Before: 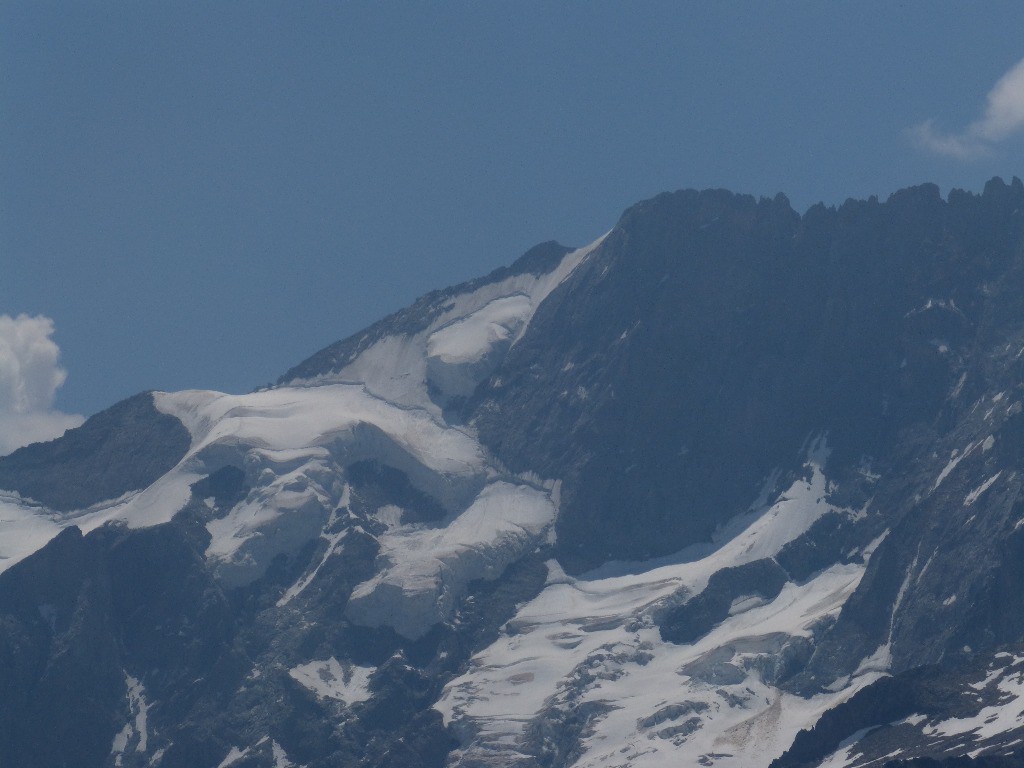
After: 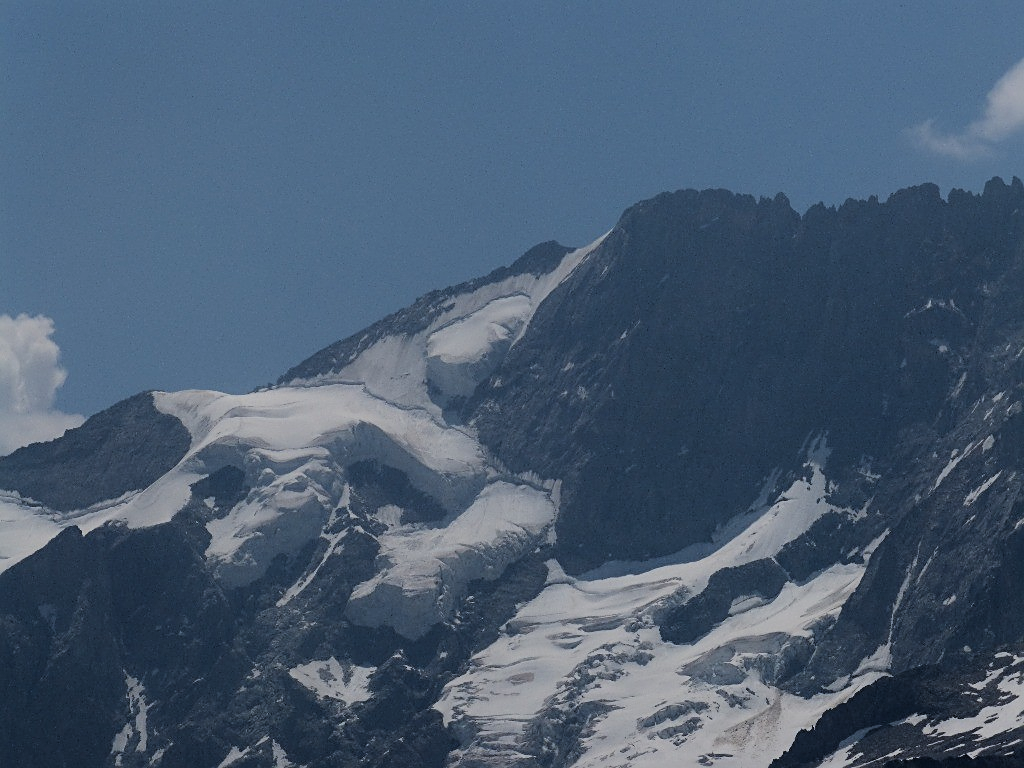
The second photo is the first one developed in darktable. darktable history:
filmic rgb: black relative exposure -5.09 EV, white relative exposure 3.96 EV, threshold 6 EV, hardness 2.89, contrast 1.298, highlights saturation mix -29.58%, enable highlight reconstruction true
sharpen: on, module defaults
